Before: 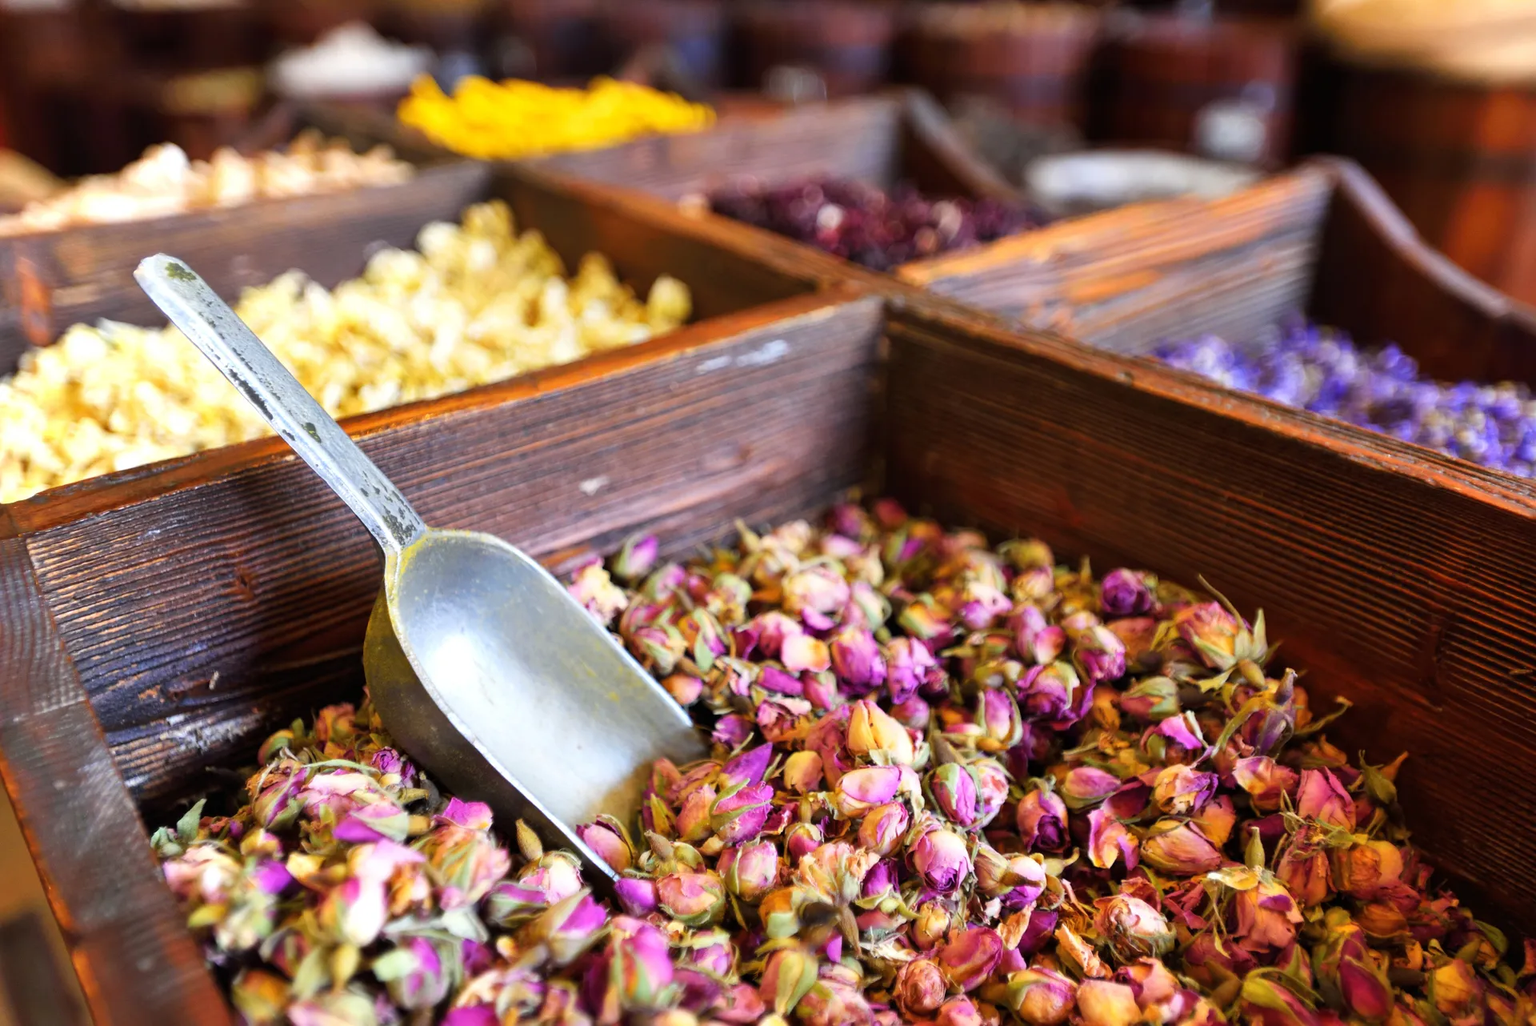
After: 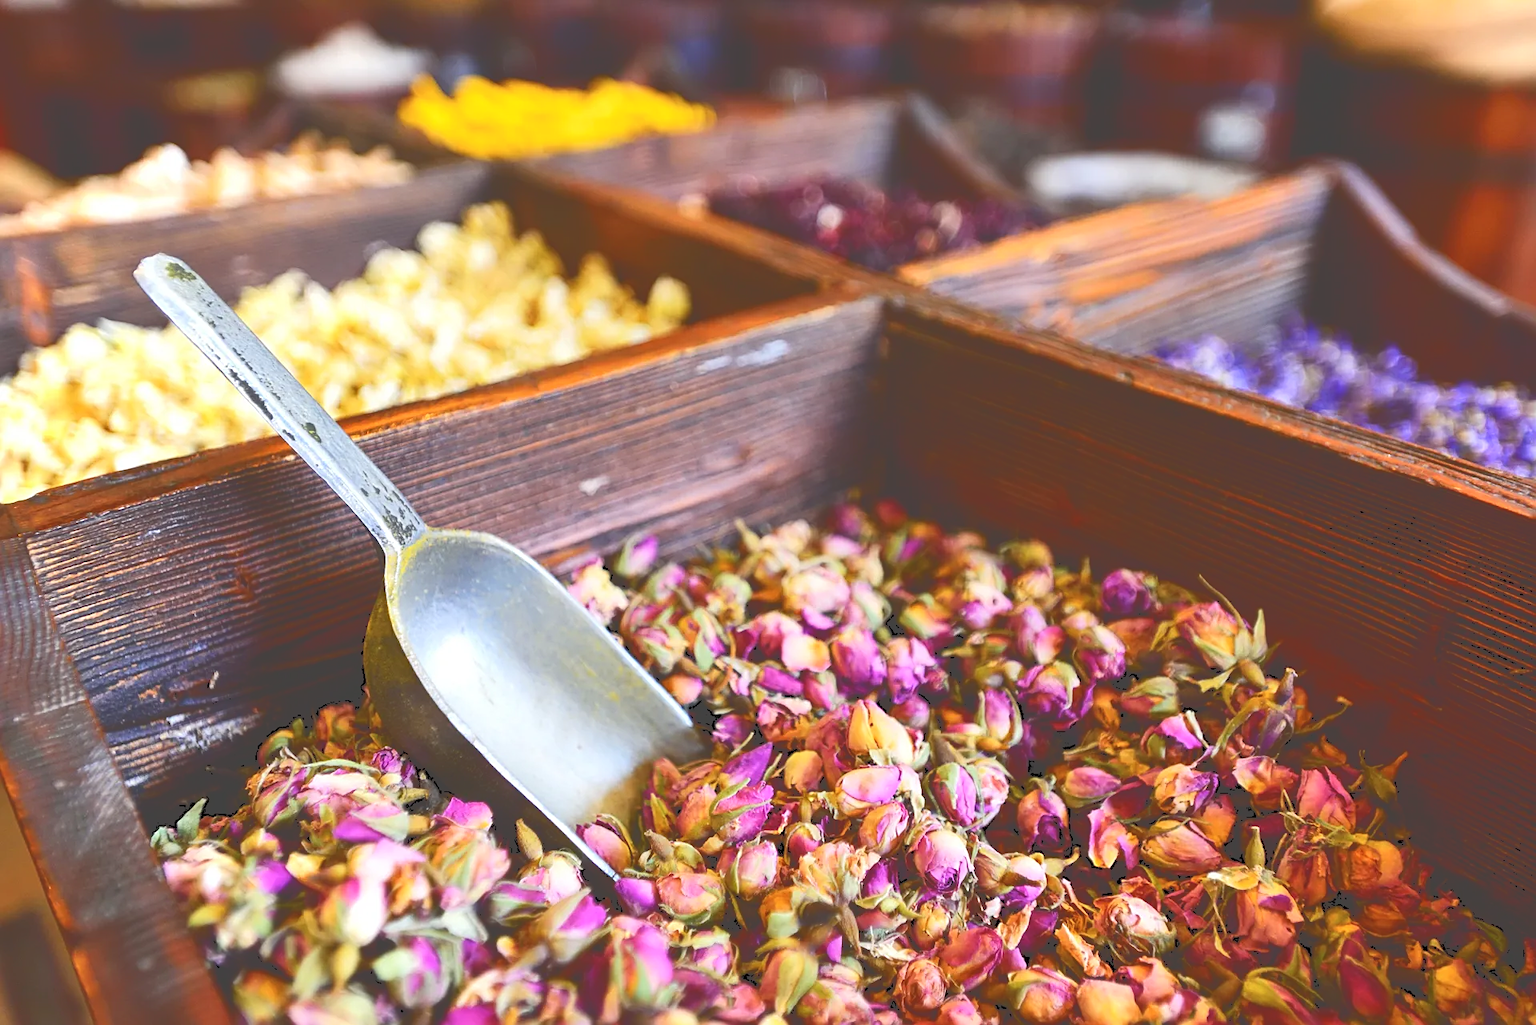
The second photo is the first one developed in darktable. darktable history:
tone curve: curves: ch0 [(0, 0) (0.003, 0.273) (0.011, 0.276) (0.025, 0.276) (0.044, 0.28) (0.069, 0.283) (0.1, 0.288) (0.136, 0.293) (0.177, 0.302) (0.224, 0.321) (0.277, 0.349) (0.335, 0.393) (0.399, 0.448) (0.468, 0.51) (0.543, 0.589) (0.623, 0.677) (0.709, 0.761) (0.801, 0.839) (0.898, 0.909) (1, 1)], color space Lab, independent channels, preserve colors none
sharpen: on, module defaults
